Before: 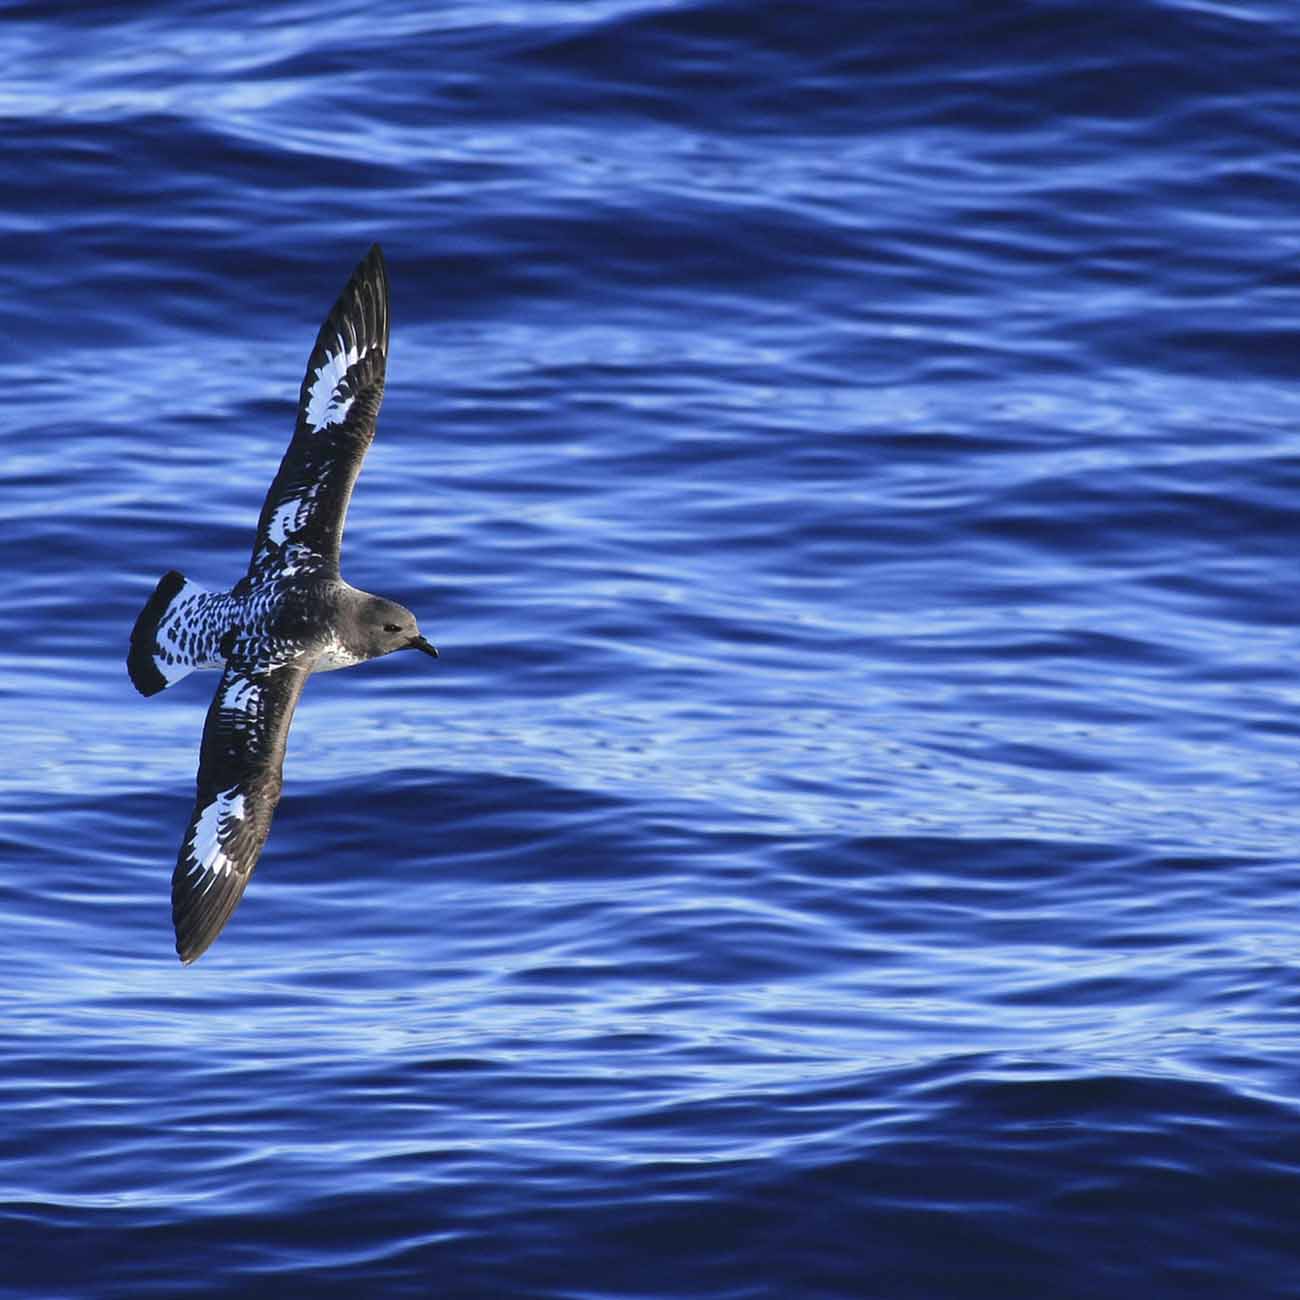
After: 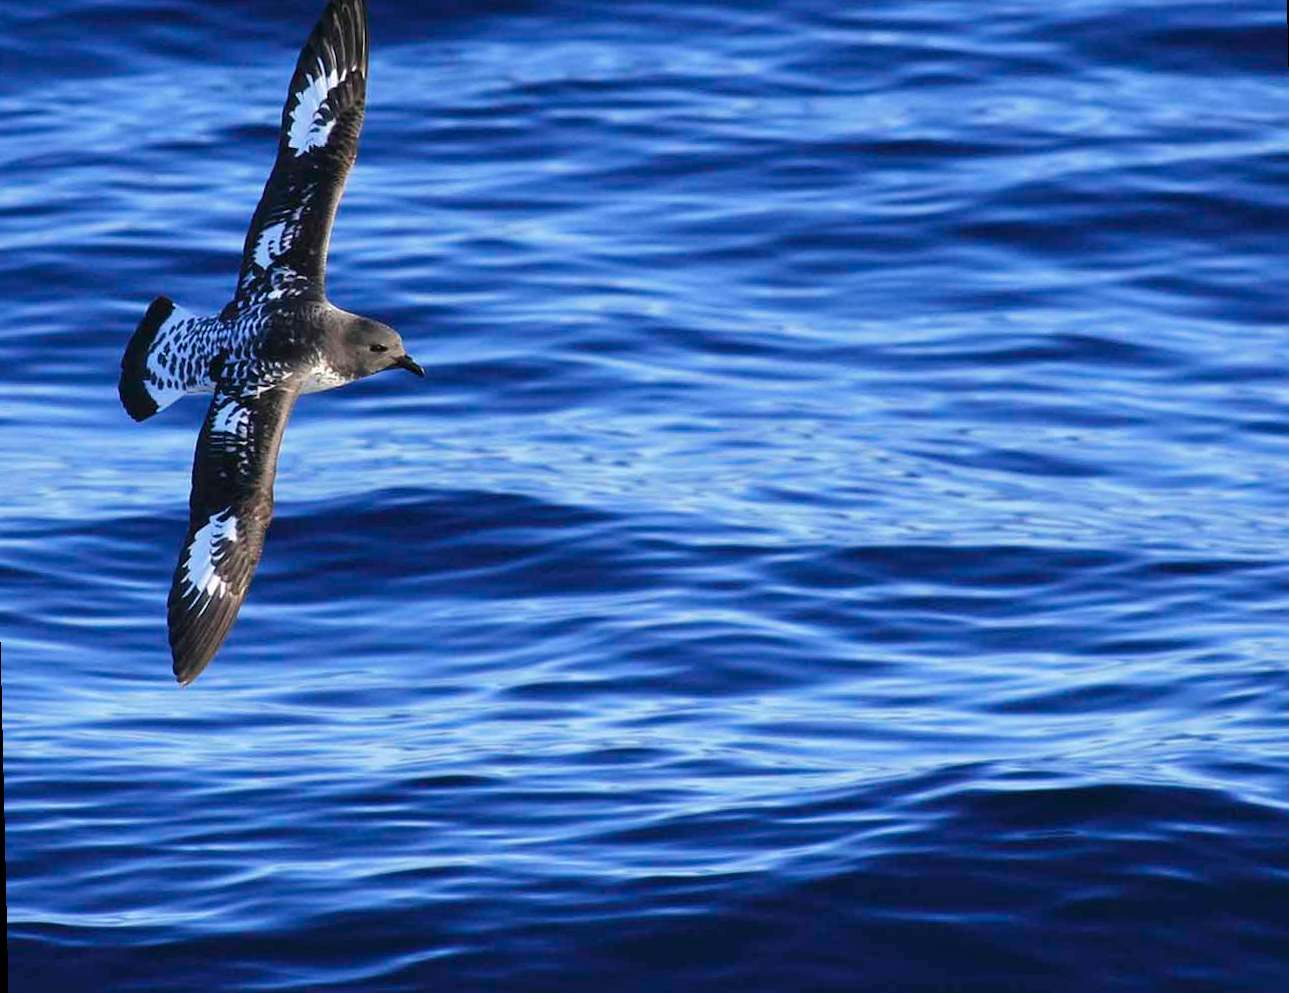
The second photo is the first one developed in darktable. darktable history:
rotate and perspective: rotation -1.32°, lens shift (horizontal) -0.031, crop left 0.015, crop right 0.985, crop top 0.047, crop bottom 0.982
crop and rotate: top 19.998%
